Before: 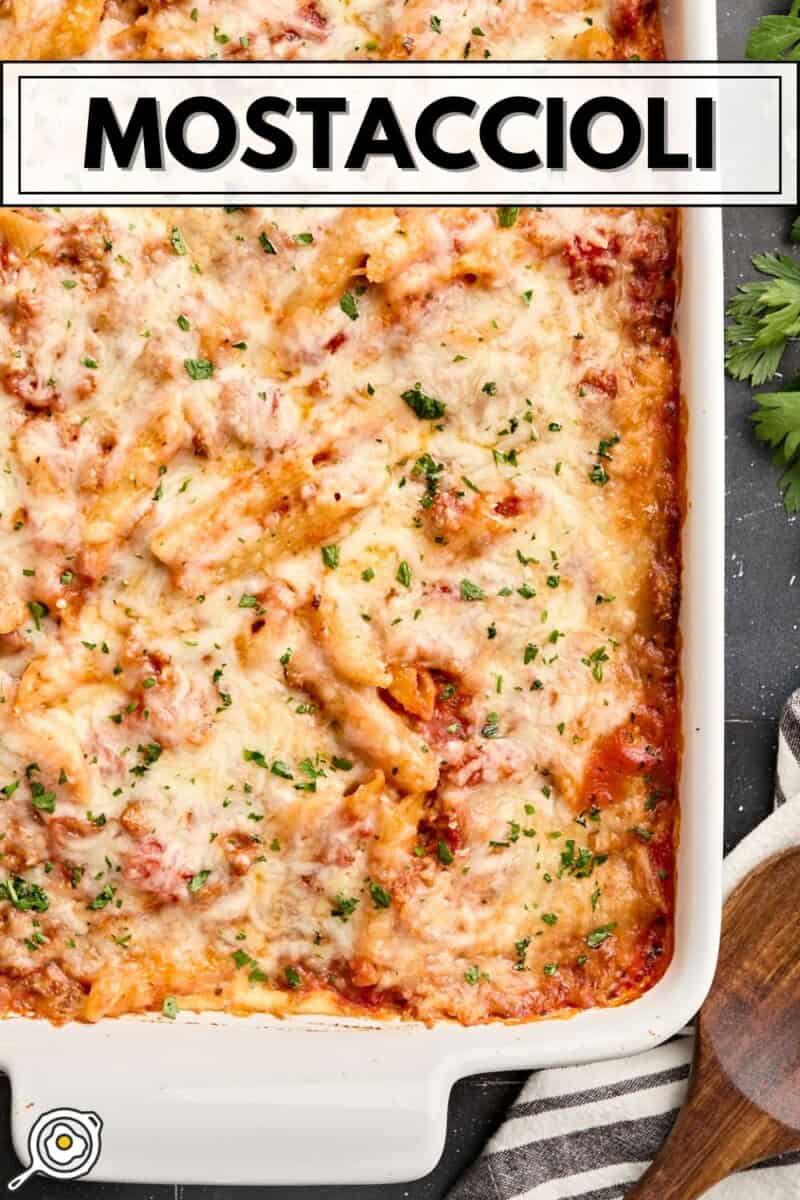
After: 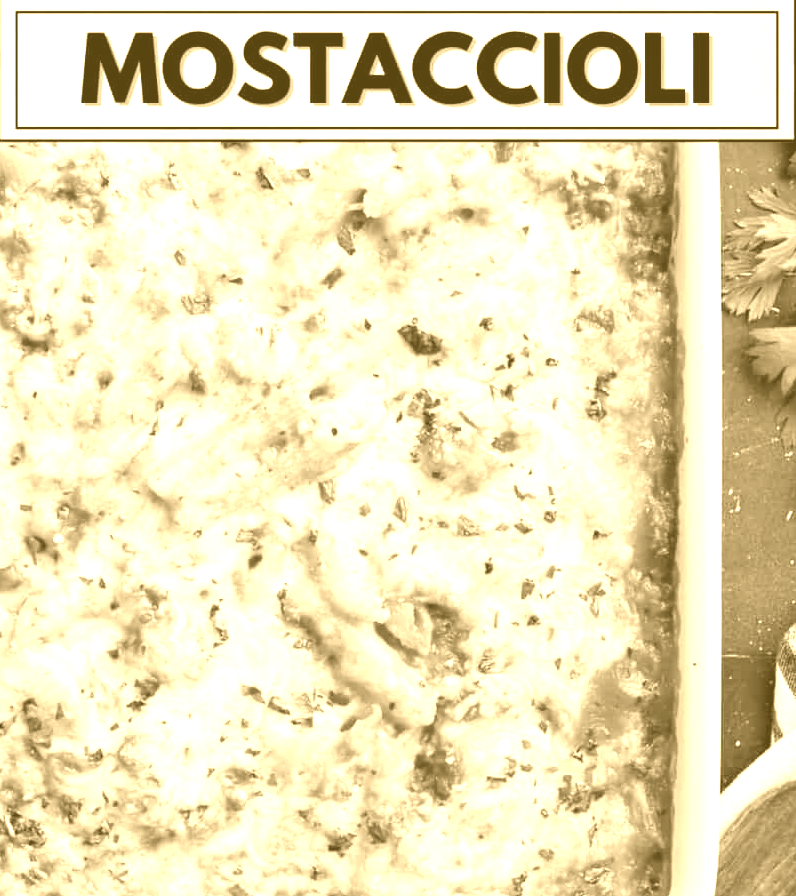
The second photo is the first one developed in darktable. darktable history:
crop: left 0.387%, top 5.469%, bottom 19.809%
colorize: hue 36°, source mix 100%
